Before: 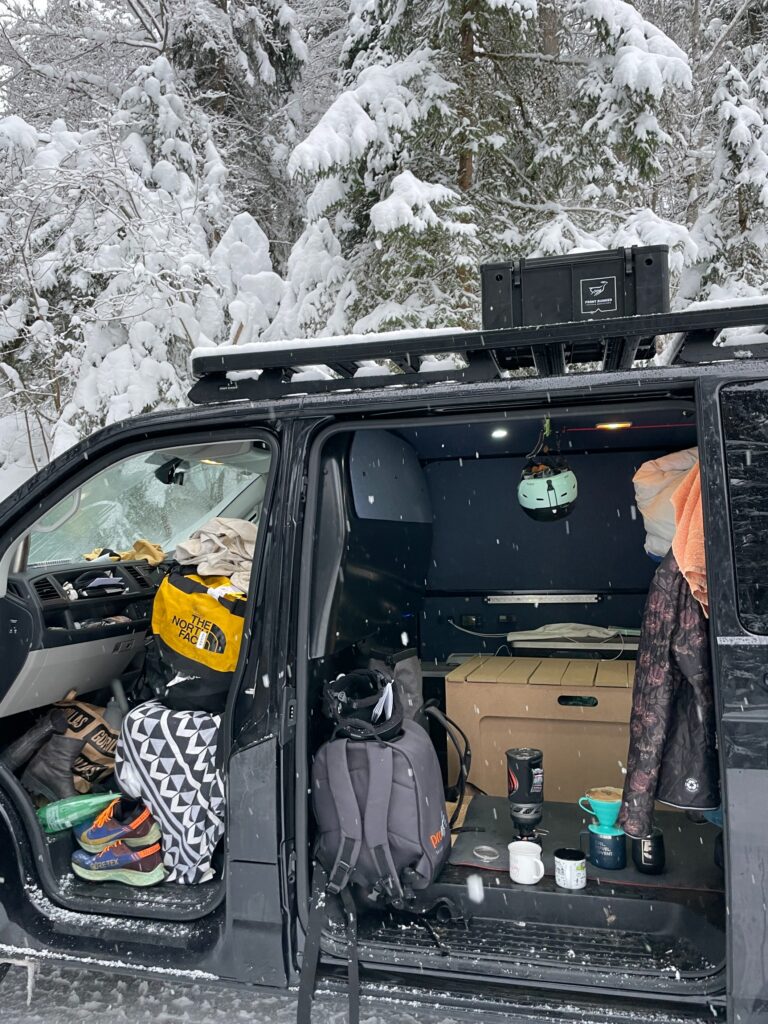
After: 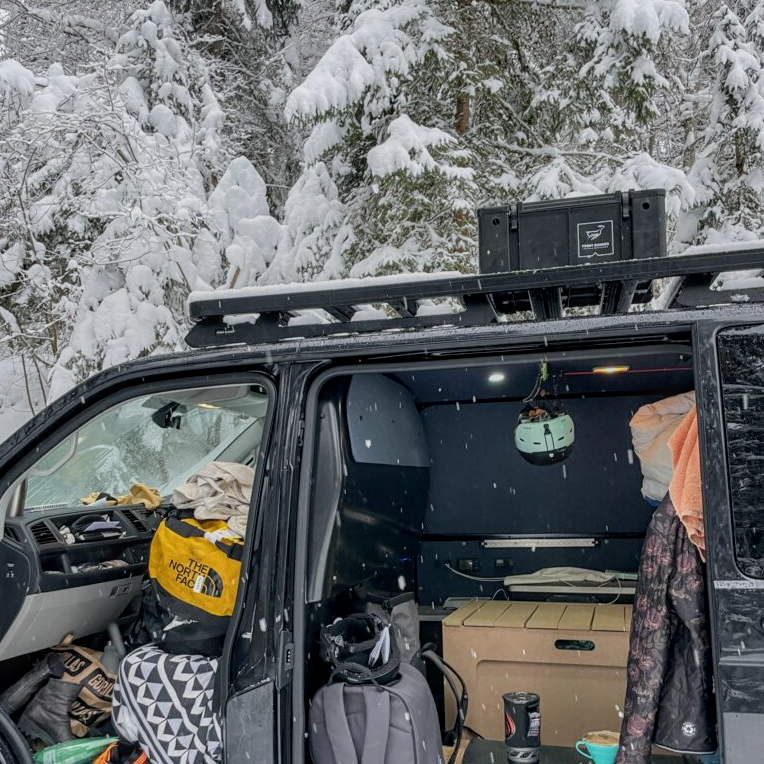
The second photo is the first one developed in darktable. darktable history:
filmic rgb: black relative exposure -15.11 EV, white relative exposure 3 EV, target black luminance 0%, hardness 9.35, latitude 98.67%, contrast 0.912, shadows ↔ highlights balance 0.537%
local contrast: highlights 2%, shadows 6%, detail 133%
crop: left 0.406%, top 5.505%, bottom 19.823%
